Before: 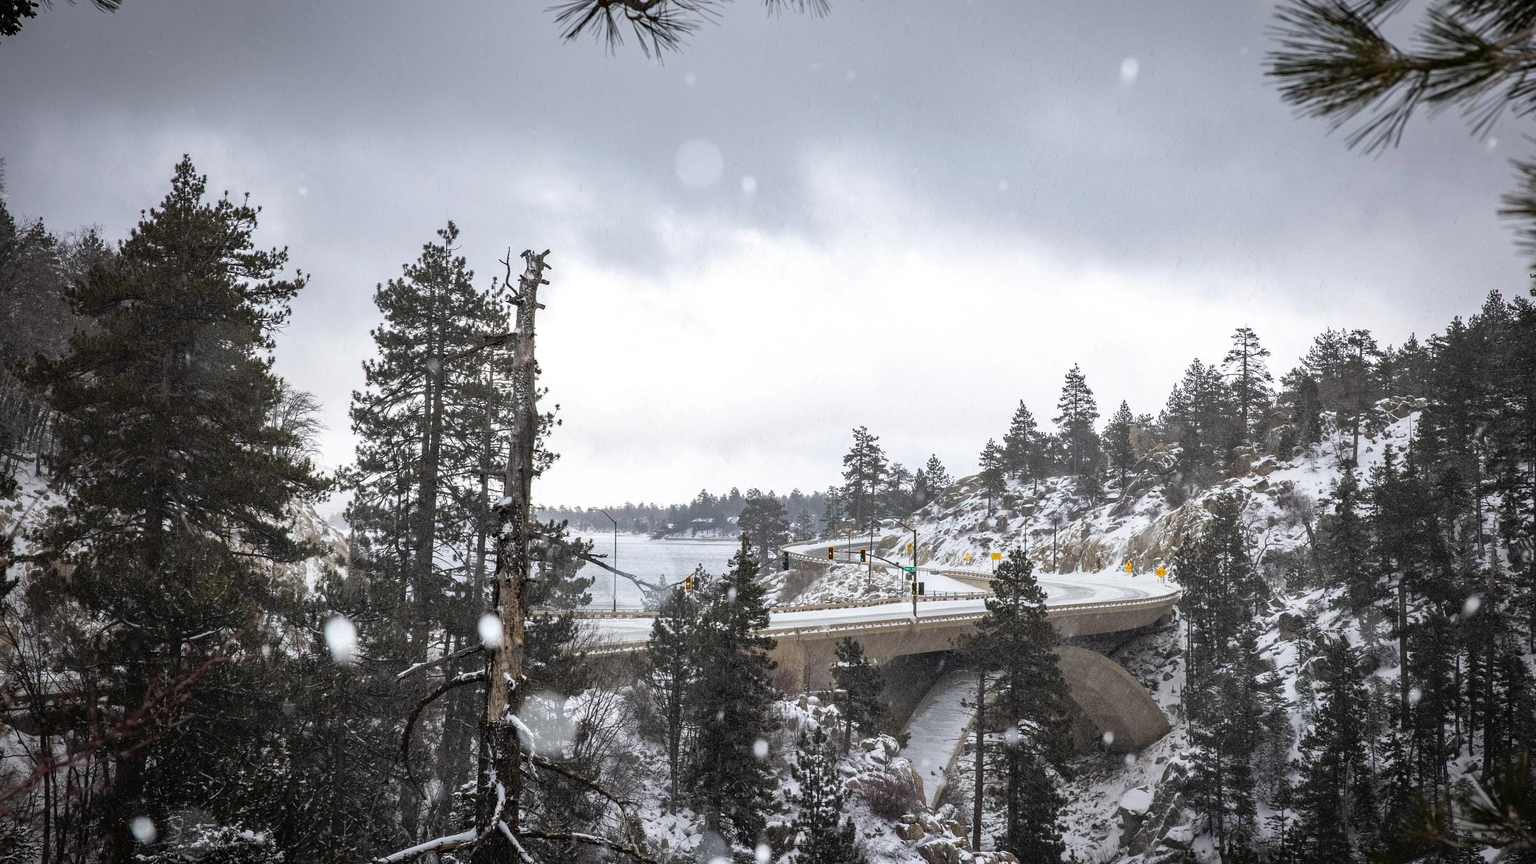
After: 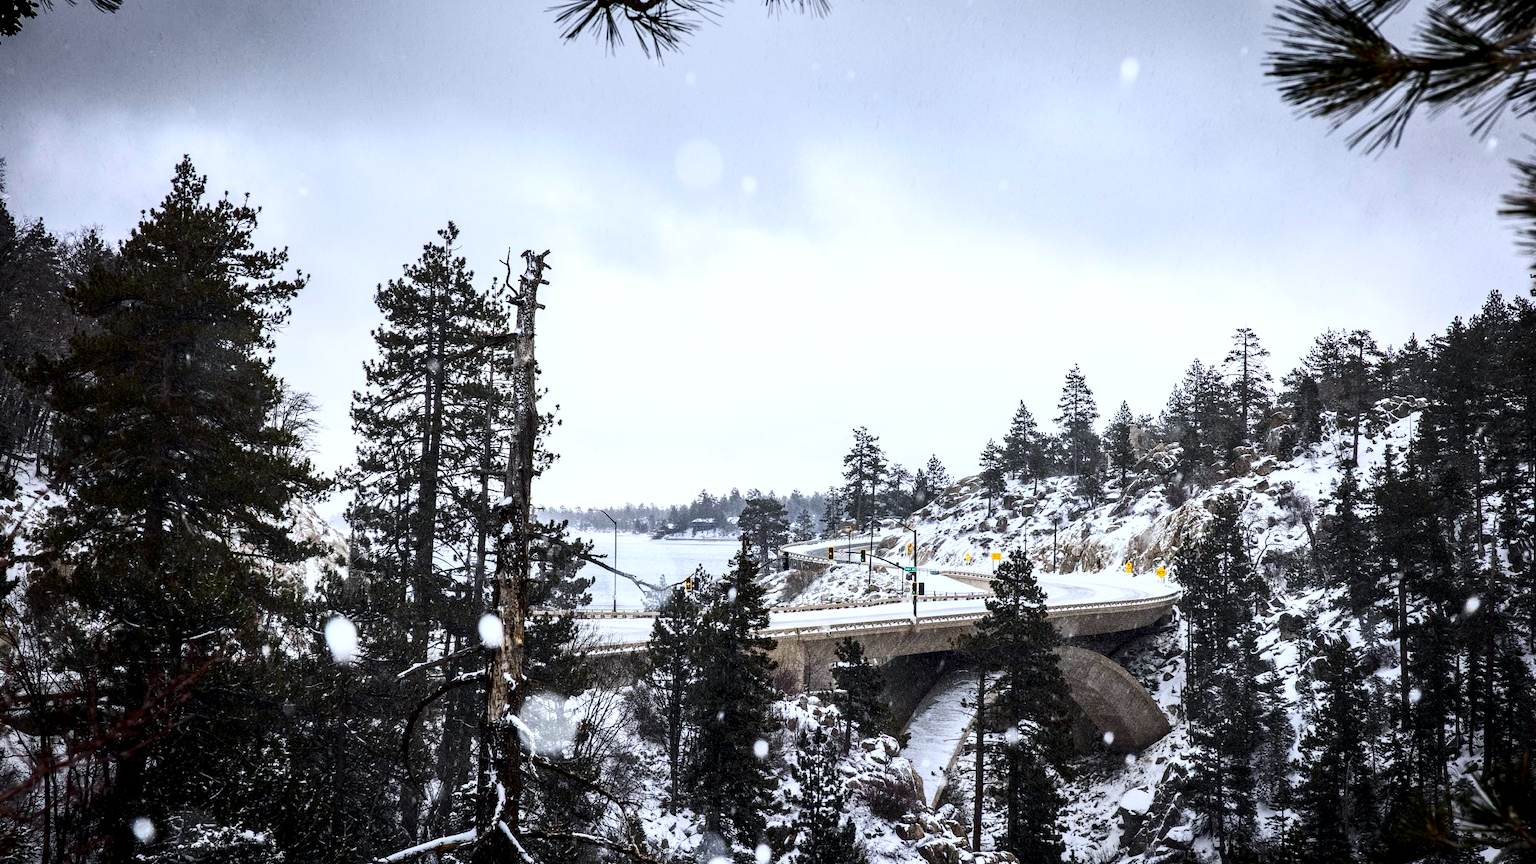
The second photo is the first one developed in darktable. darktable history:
white balance: red 0.974, blue 1.044
contrast brightness saturation: contrast 0.4, brightness 0.05, saturation 0.25
local contrast: highlights 83%, shadows 81%
color balance: mode lift, gamma, gain (sRGB), lift [0.97, 1, 1, 1], gamma [1.03, 1, 1, 1]
